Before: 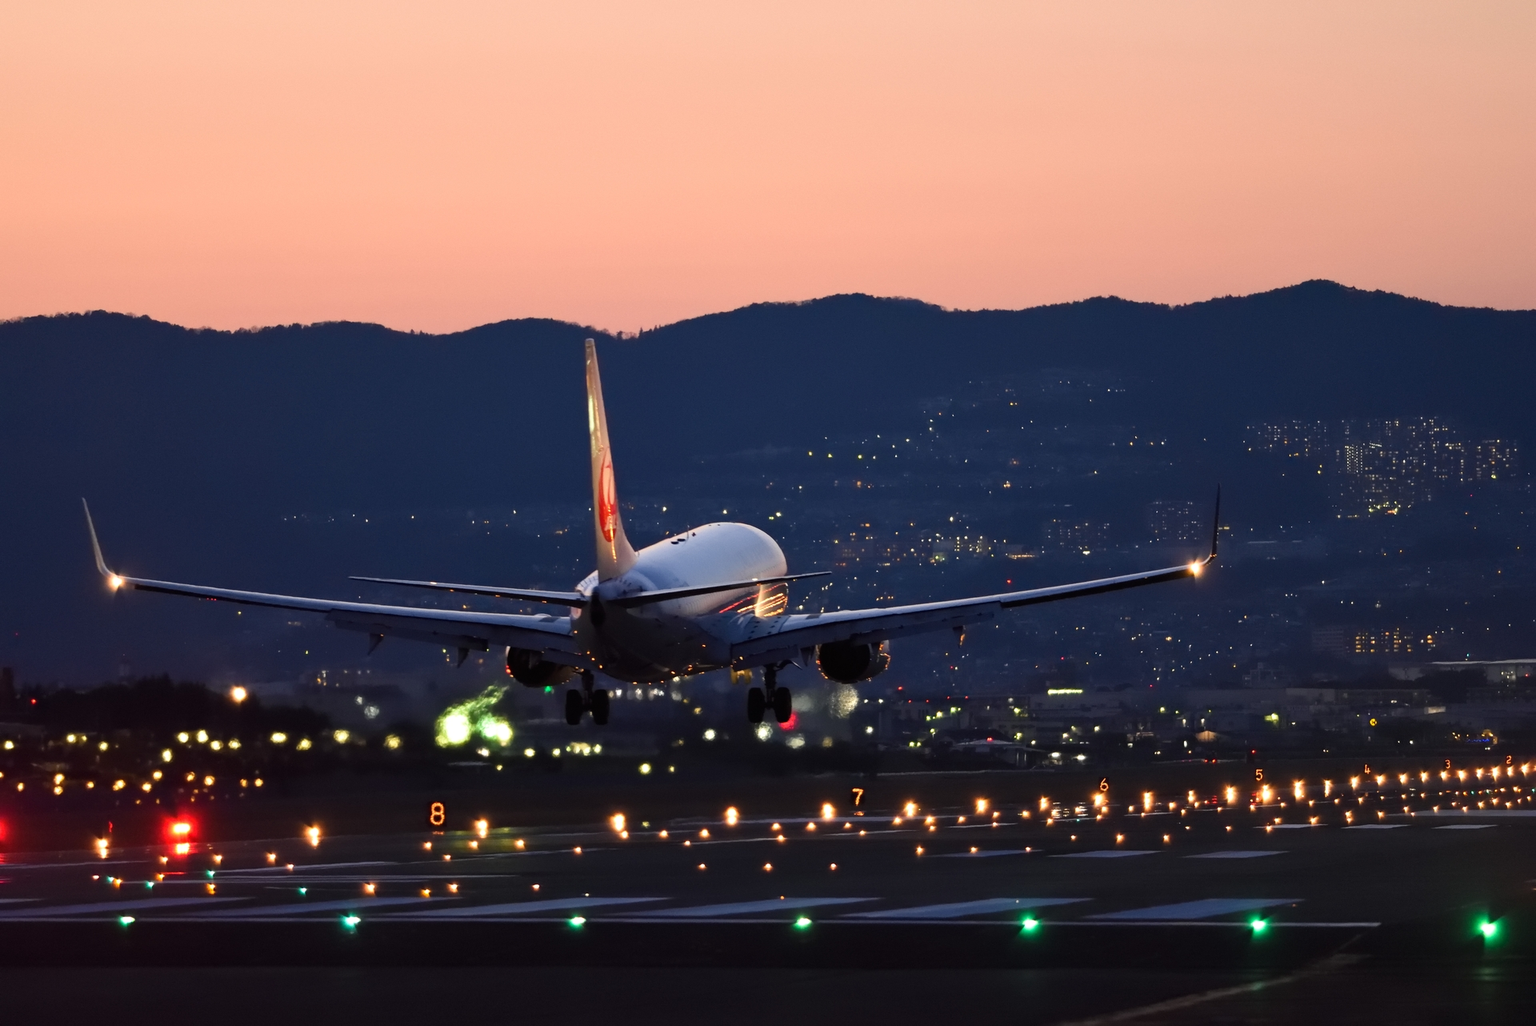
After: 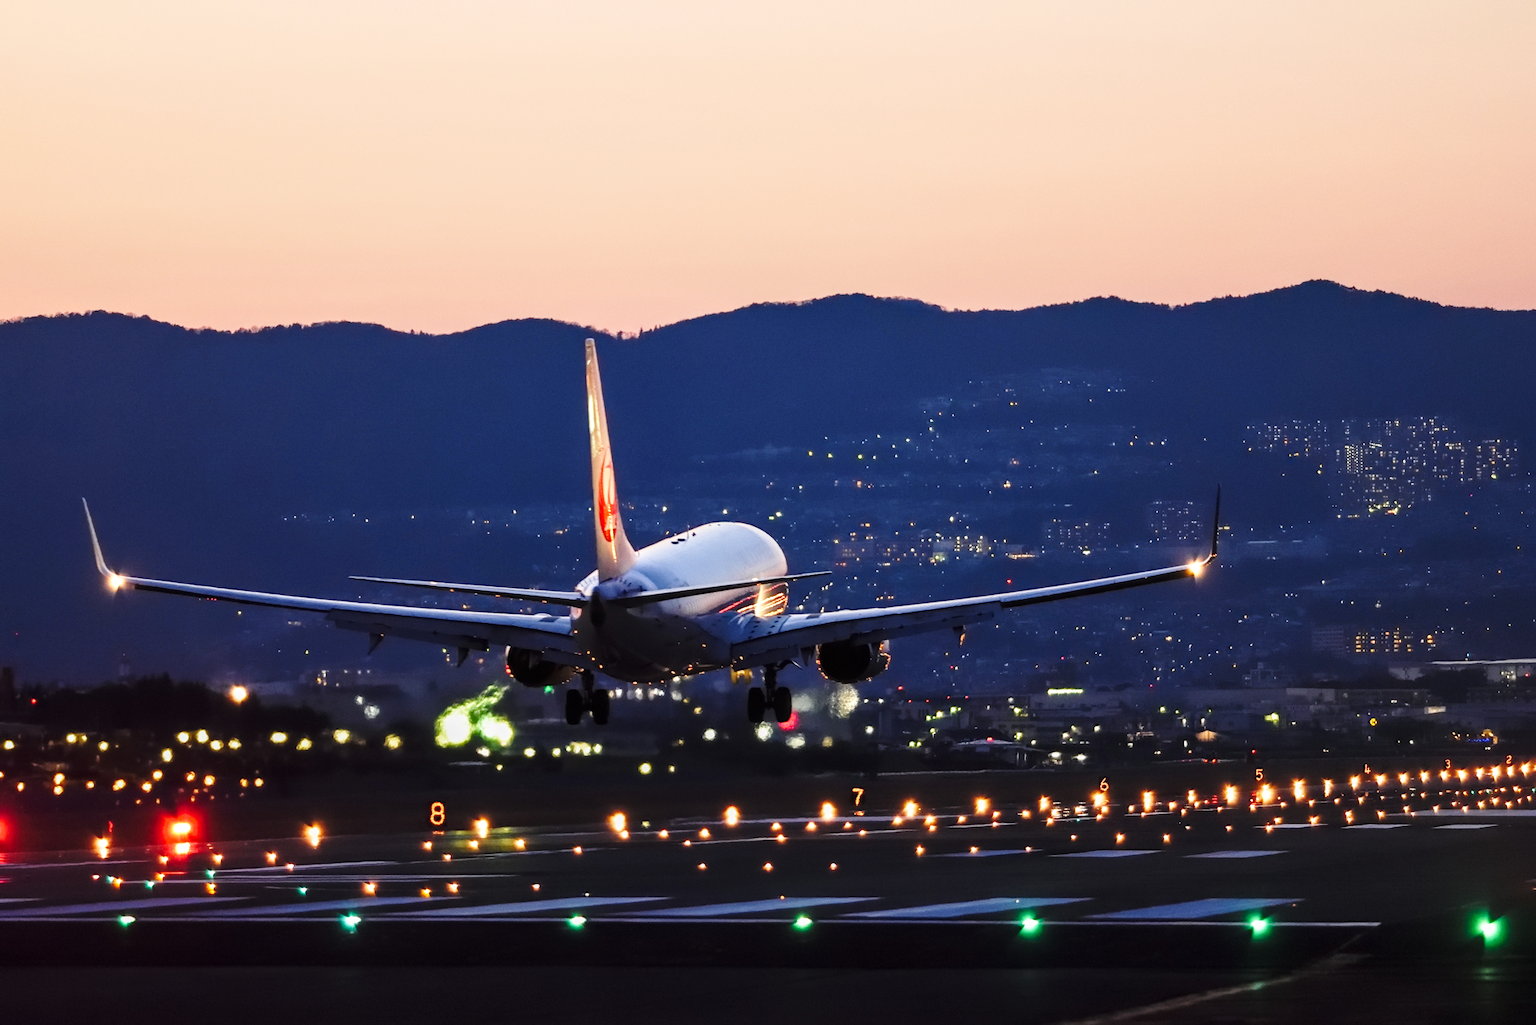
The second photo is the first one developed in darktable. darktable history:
levels: mode automatic
local contrast: detail 130%
base curve: curves: ch0 [(0, 0) (0.028, 0.03) (0.121, 0.232) (0.46, 0.748) (0.859, 0.968) (1, 1)], preserve colors none
